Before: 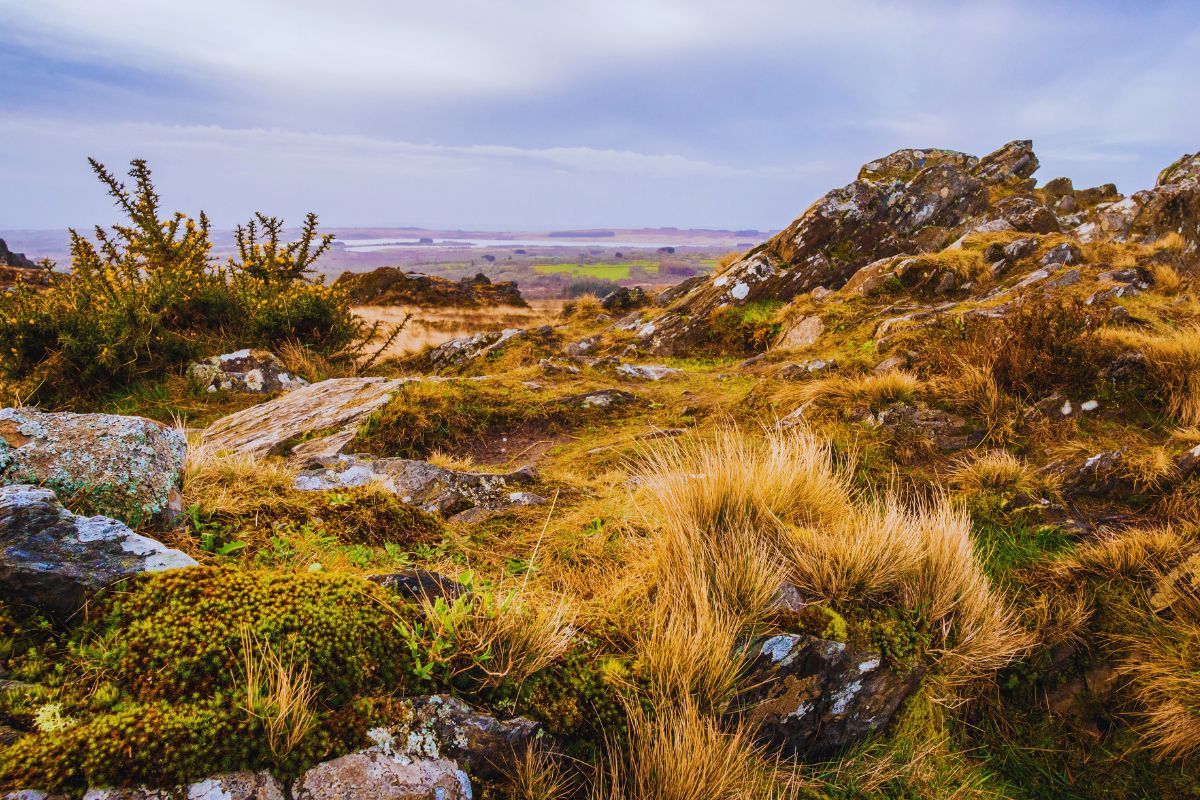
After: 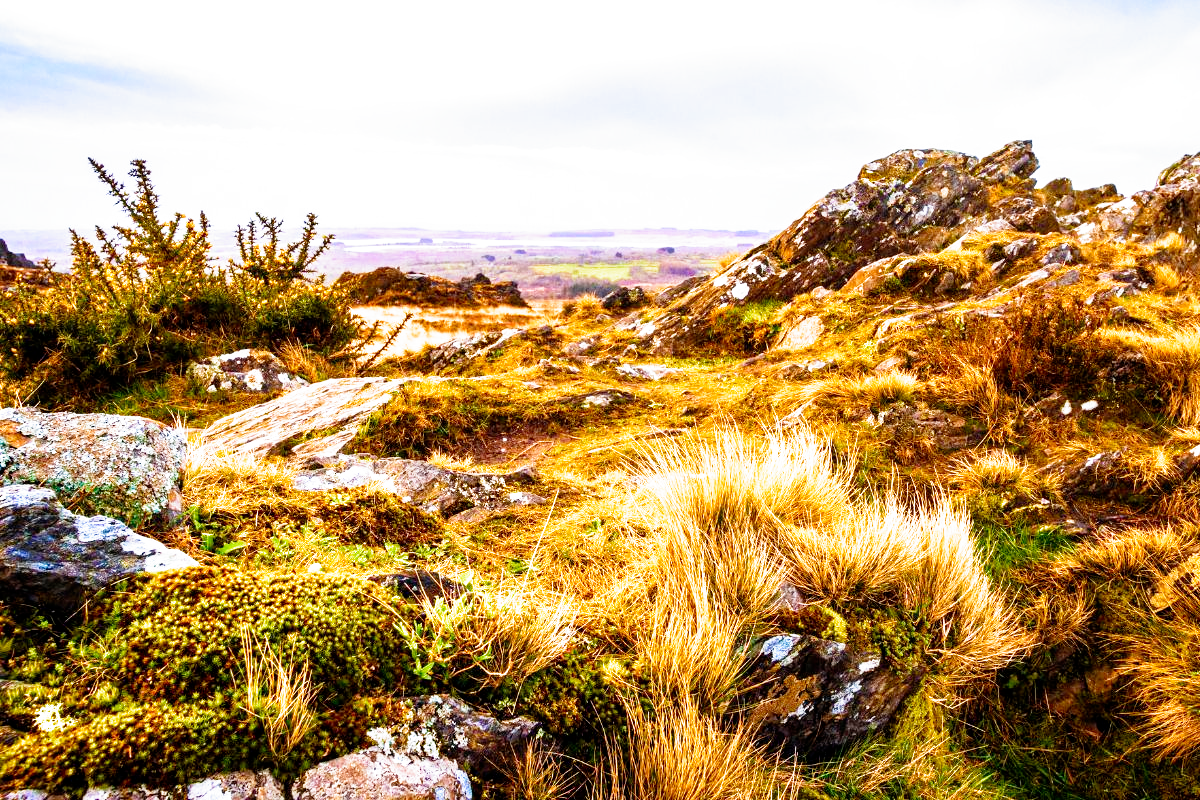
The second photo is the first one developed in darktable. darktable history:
filmic rgb "[Sony A7 II - natural]": middle gray luminance 8.8%, black relative exposure -6.3 EV, white relative exposure 2.7 EV, threshold 6 EV, target black luminance 0%, hardness 4.74, latitude 73.47%, contrast 1.332, shadows ↔ highlights balance 10.13%, add noise in highlights 0, preserve chrominance no, color science v3 (2019), use custom middle-gray values true, iterations of high-quality reconstruction 0, contrast in highlights soft, enable highlight reconstruction true
